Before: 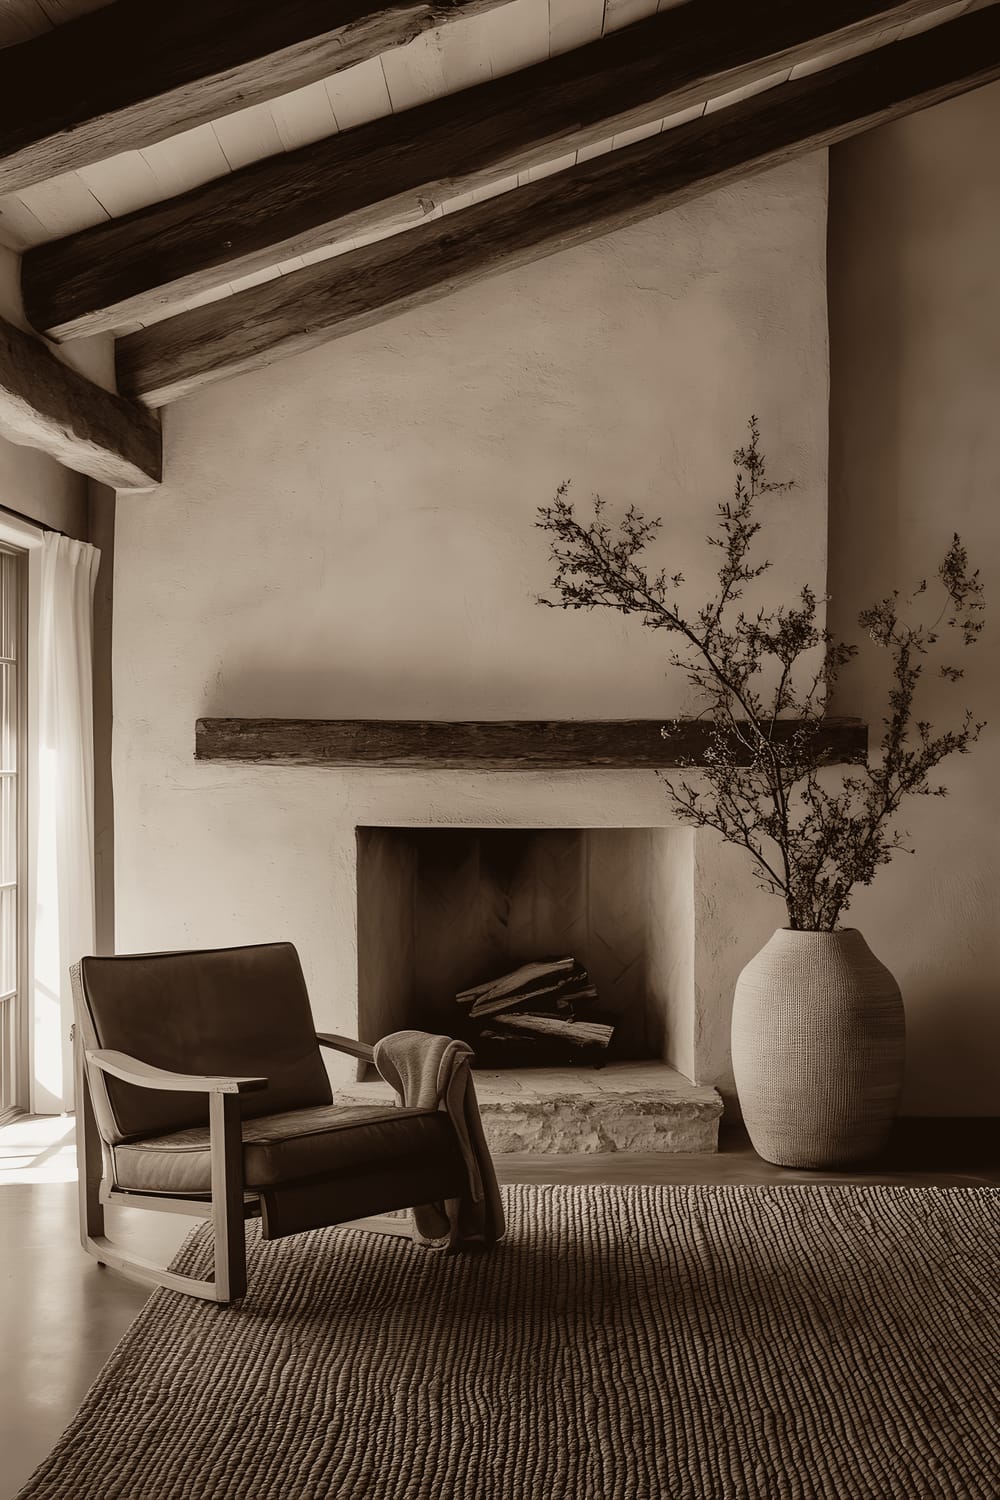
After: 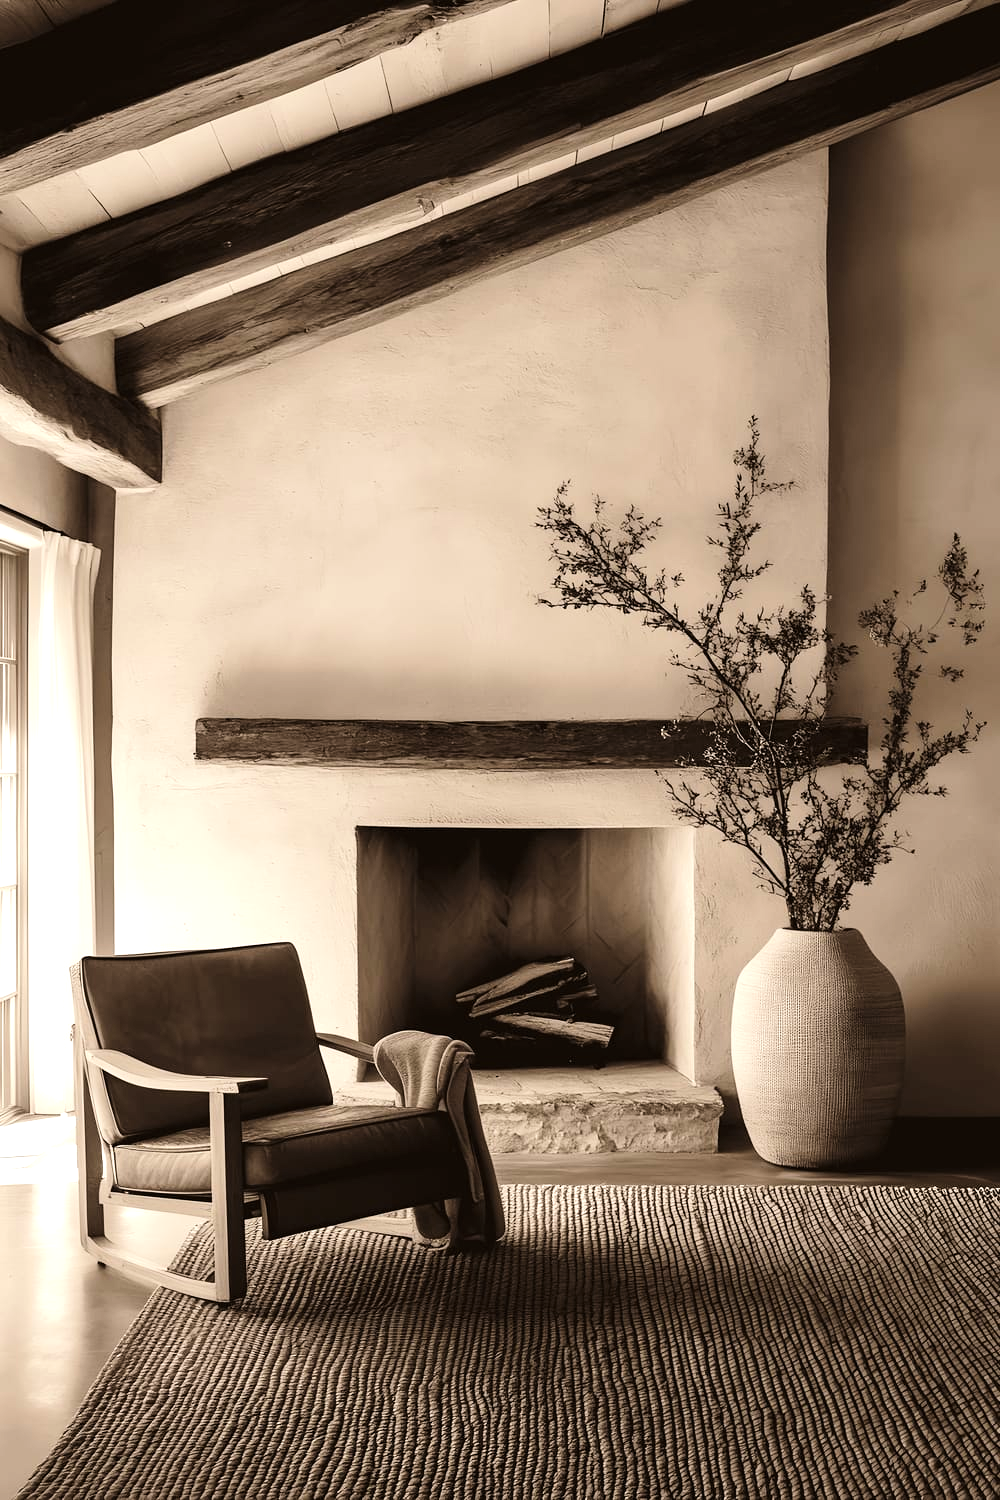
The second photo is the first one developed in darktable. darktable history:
exposure: black level correction 0, exposure 0.95 EV, compensate exposure bias true, compensate highlight preservation false
tone curve: curves: ch0 [(0.021, 0) (0.104, 0.052) (0.496, 0.526) (0.737, 0.783) (1, 1)], color space Lab, linked channels, preserve colors none
